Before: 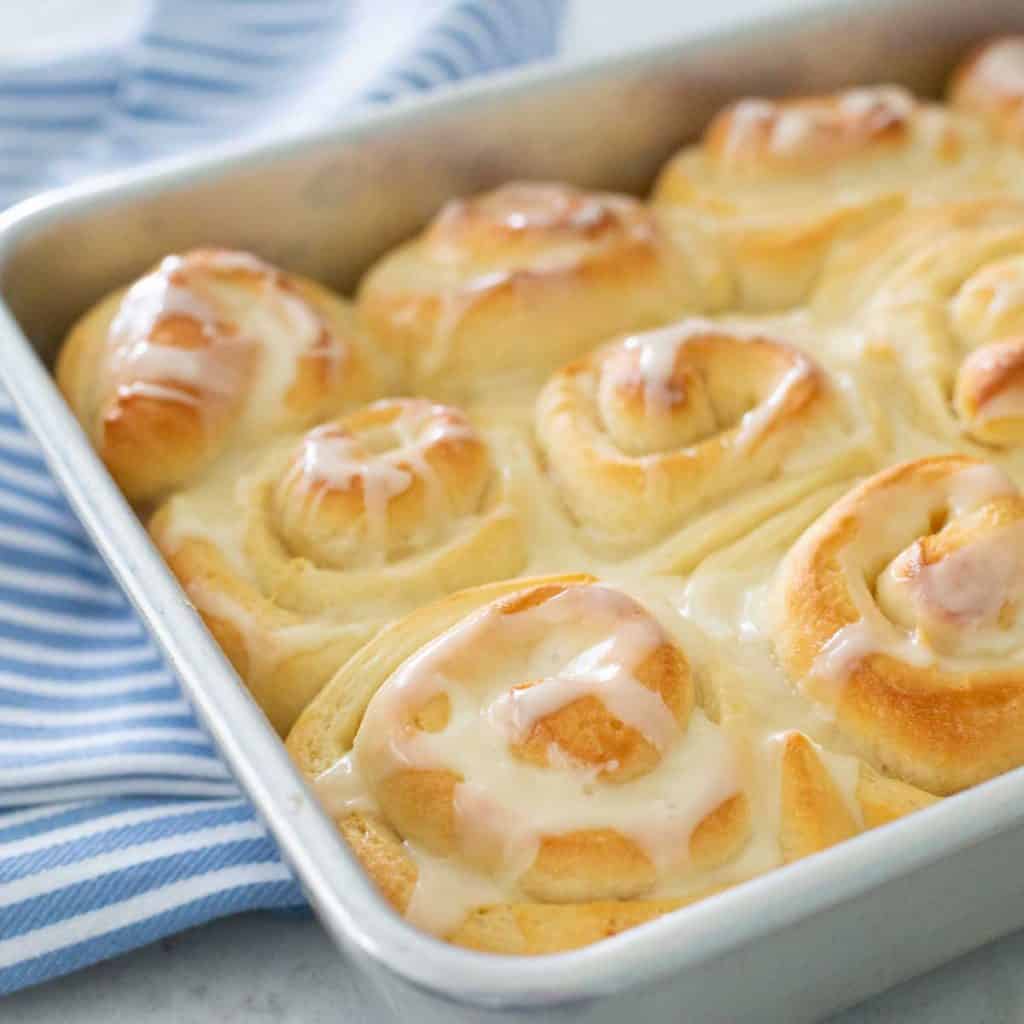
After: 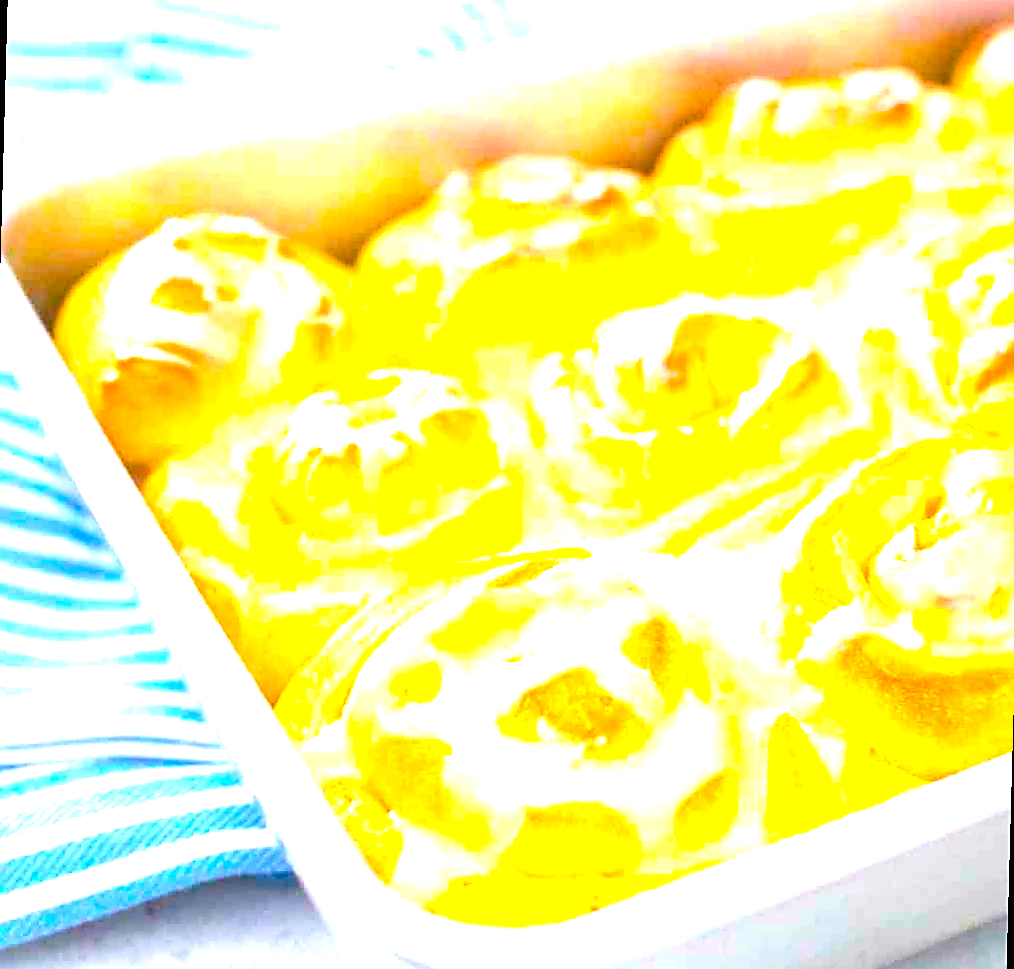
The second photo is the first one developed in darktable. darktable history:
tone equalizer: on, module defaults
contrast equalizer: y [[0.5 ×4, 0.483, 0.43], [0.5 ×6], [0.5 ×6], [0 ×6], [0 ×6]]
exposure: exposure 0.6 EV, compensate highlight preservation false
contrast brightness saturation: contrast 0.03, brightness 0.06, saturation 0.13
rotate and perspective: rotation 1.57°, crop left 0.018, crop right 0.982, crop top 0.039, crop bottom 0.961
sharpen: radius 1.4, amount 1.25, threshold 0.7
white balance: red 1.05, blue 1.072
color balance rgb: linear chroma grading › shadows -10%, linear chroma grading › global chroma 20%, perceptual saturation grading › global saturation 15%, perceptual brilliance grading › global brilliance 30%, perceptual brilliance grading › highlights 12%, perceptual brilliance grading › mid-tones 24%, global vibrance 20%
